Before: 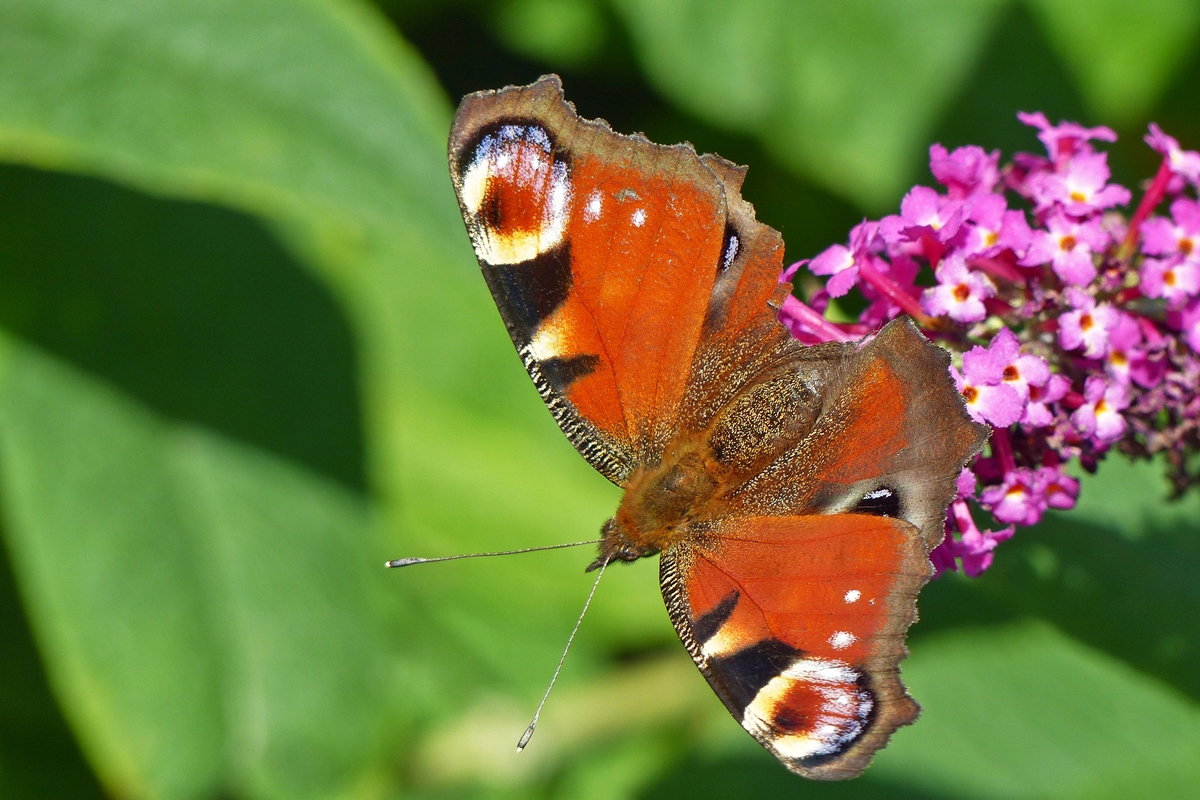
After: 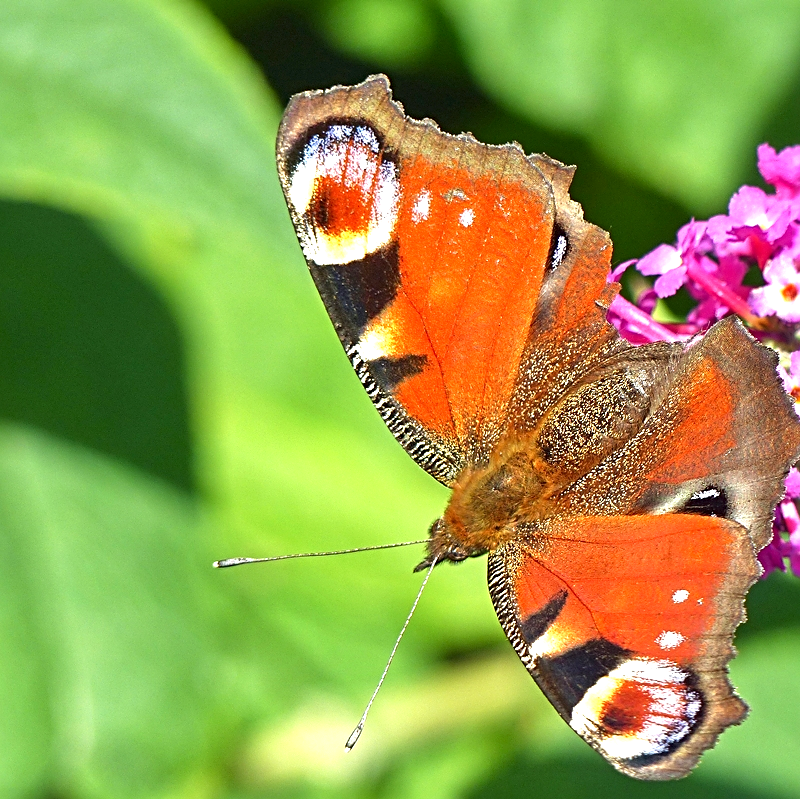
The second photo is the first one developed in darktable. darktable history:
exposure: black level correction 0.001, exposure 0.498 EV, compensate exposure bias true, compensate highlight preservation false
sharpen: radius 3.086
crop and rotate: left 14.341%, right 18.964%
